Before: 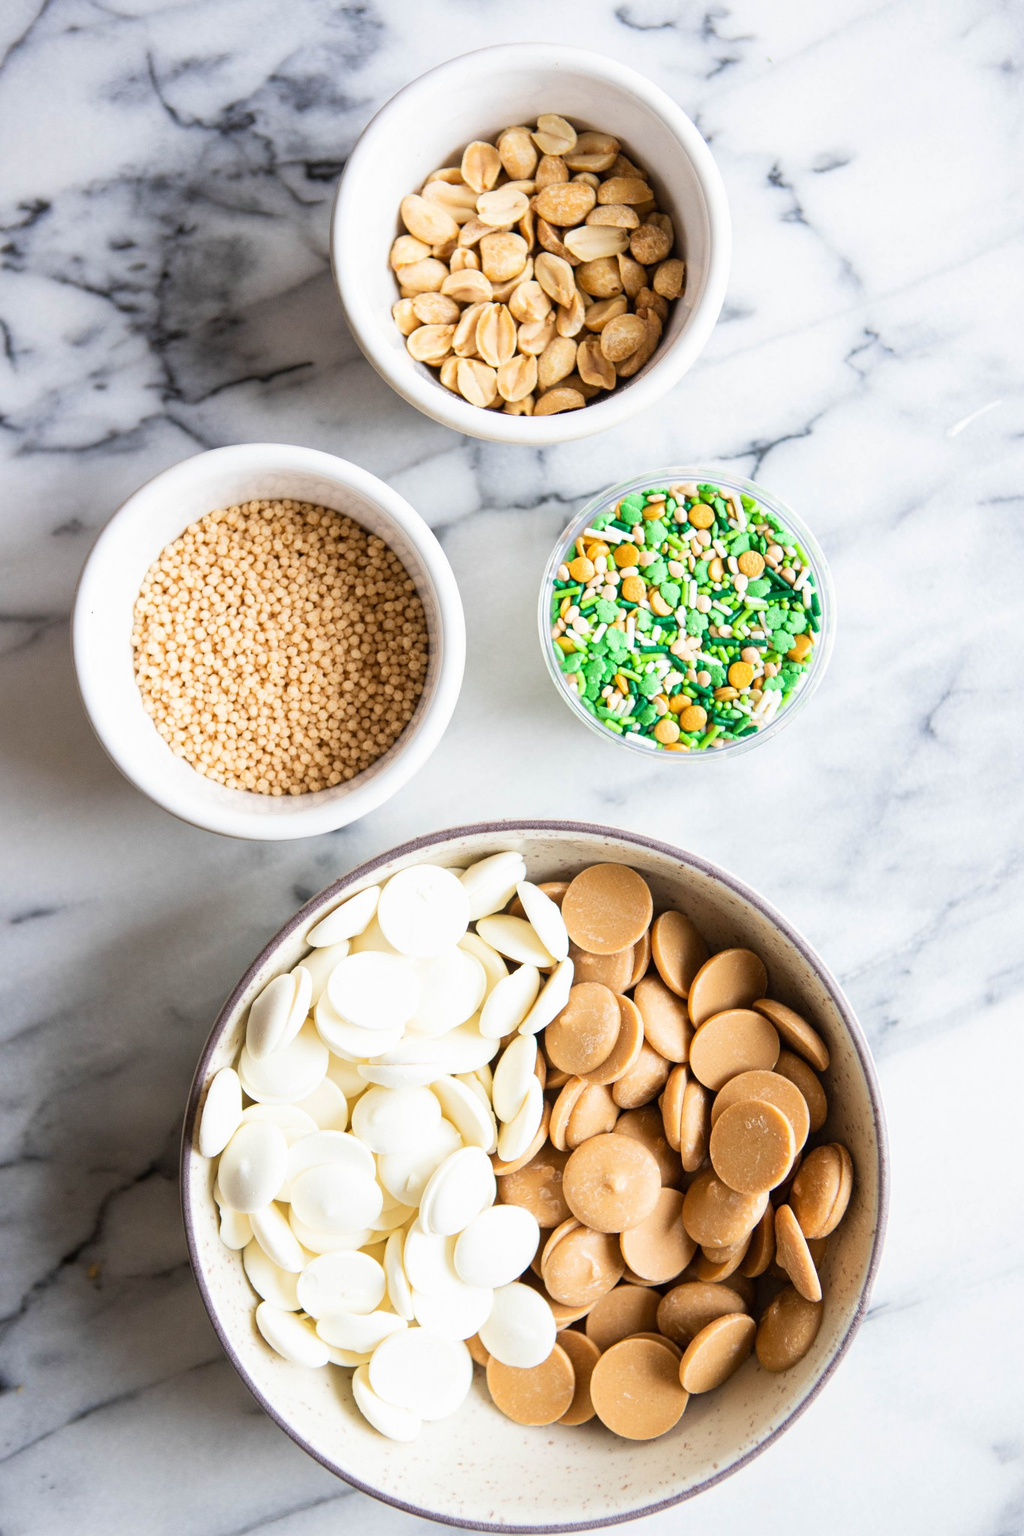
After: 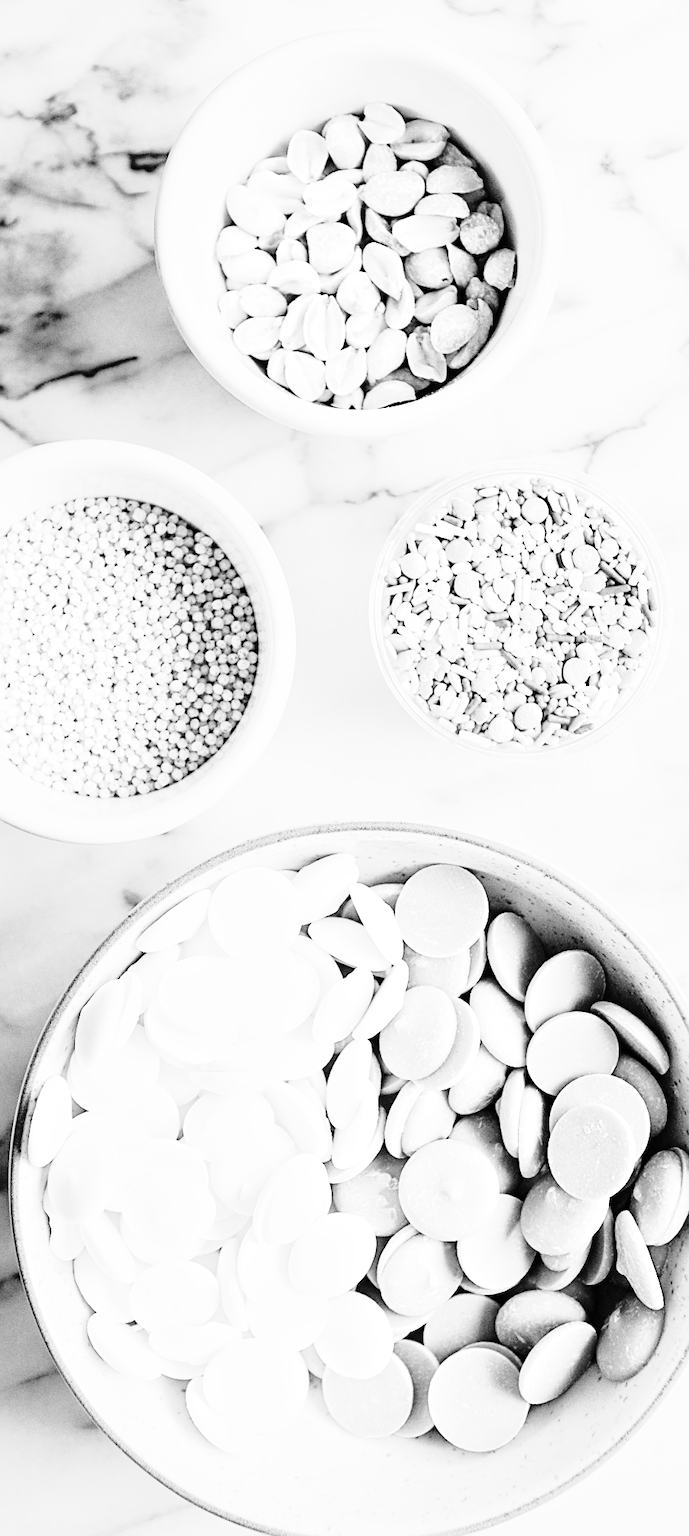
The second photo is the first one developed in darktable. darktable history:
crop: left 16.899%, right 16.556%
rotate and perspective: rotation -0.45°, automatic cropping original format, crop left 0.008, crop right 0.992, crop top 0.012, crop bottom 0.988
monochrome: a 30.25, b 92.03
exposure: black level correction 0, exposure 1.2 EV, compensate exposure bias true, compensate highlight preservation false
base curve: curves: ch0 [(0, 0) (0.028, 0.03) (0.121, 0.232) (0.46, 0.748) (0.859, 0.968) (1, 1)], preserve colors none
contrast brightness saturation: contrast 0.2, brightness -0.11, saturation 0.1
tone curve: curves: ch0 [(0, 0) (0.003, 0.002) (0.011, 0.007) (0.025, 0.016) (0.044, 0.027) (0.069, 0.045) (0.1, 0.077) (0.136, 0.114) (0.177, 0.166) (0.224, 0.241) (0.277, 0.328) (0.335, 0.413) (0.399, 0.498) (0.468, 0.572) (0.543, 0.638) (0.623, 0.711) (0.709, 0.786) (0.801, 0.853) (0.898, 0.929) (1, 1)], preserve colors none
sharpen: on, module defaults
